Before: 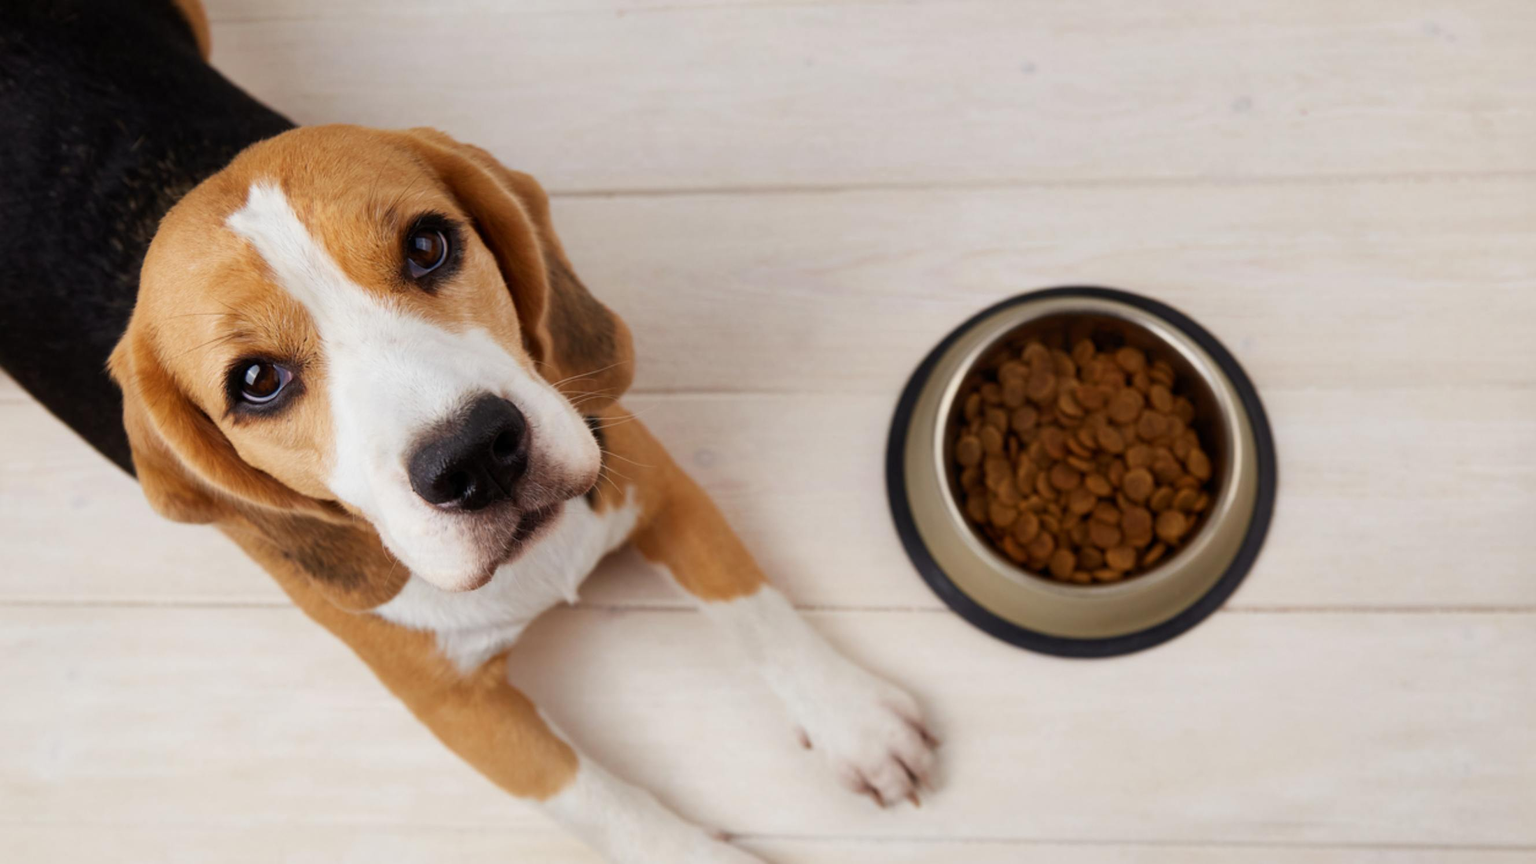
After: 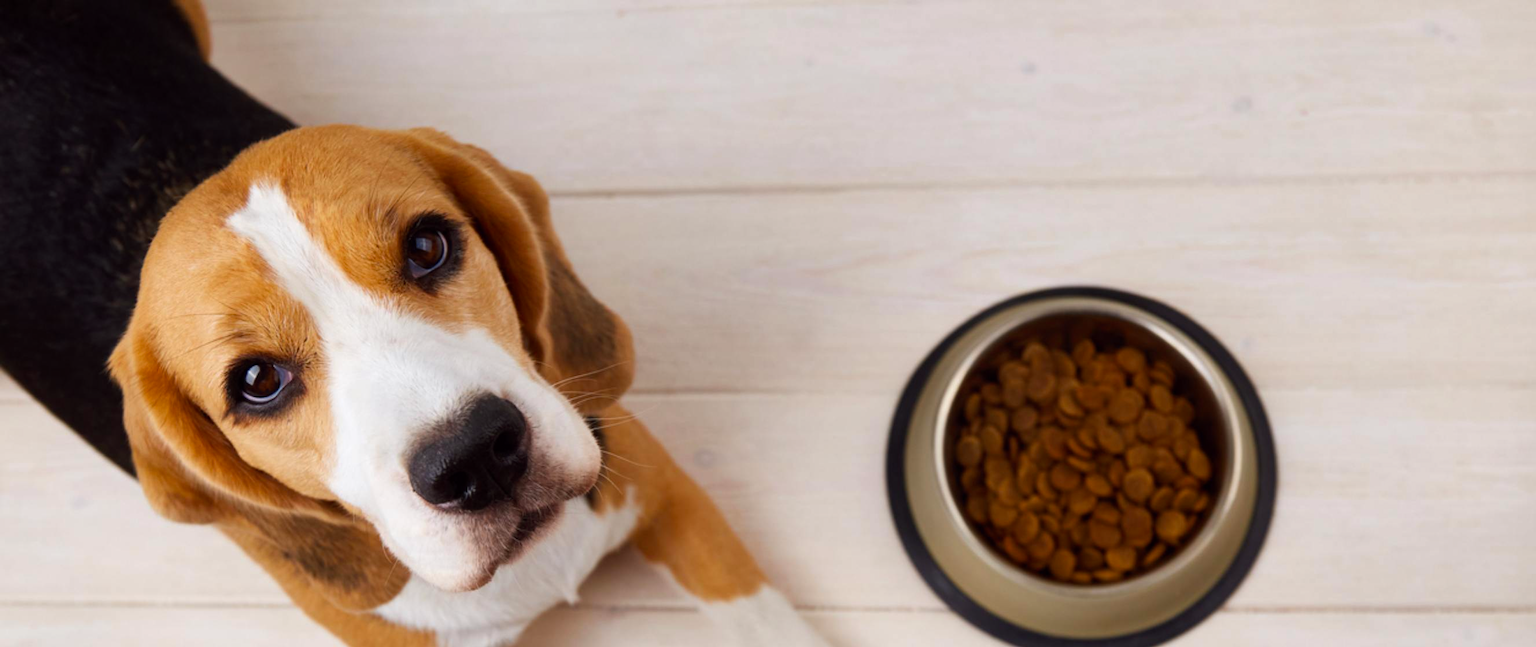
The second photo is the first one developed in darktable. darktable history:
crop: bottom 24.967%
color balance: lift [1, 1, 0.999, 1.001], gamma [1, 1.003, 1.005, 0.995], gain [1, 0.992, 0.988, 1.012], contrast 5%, output saturation 110%
